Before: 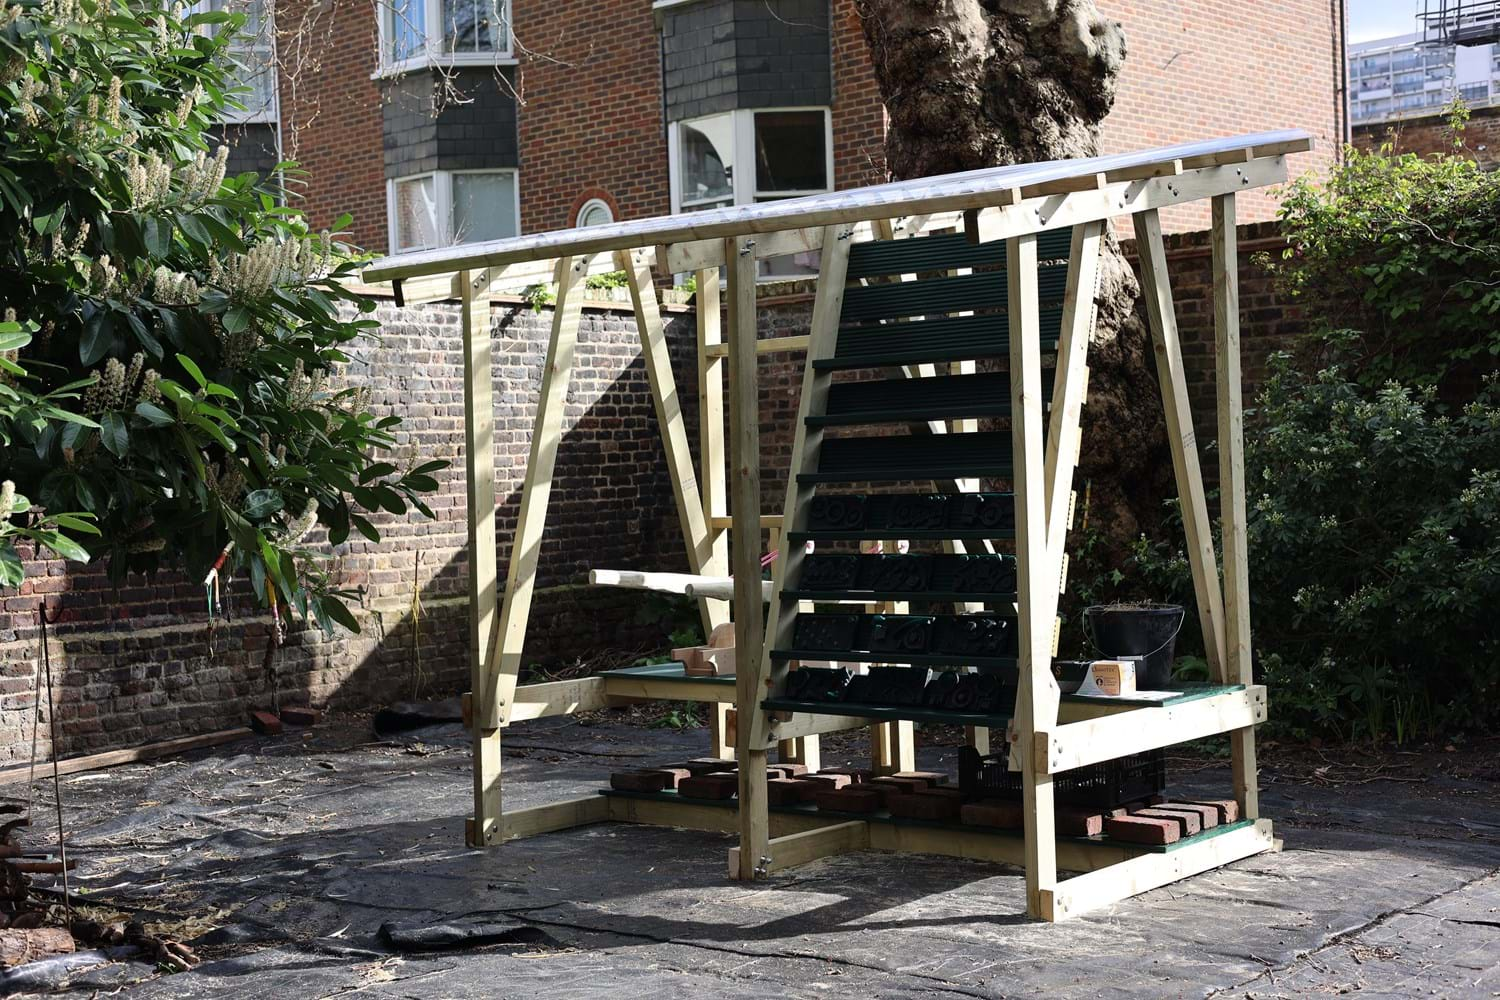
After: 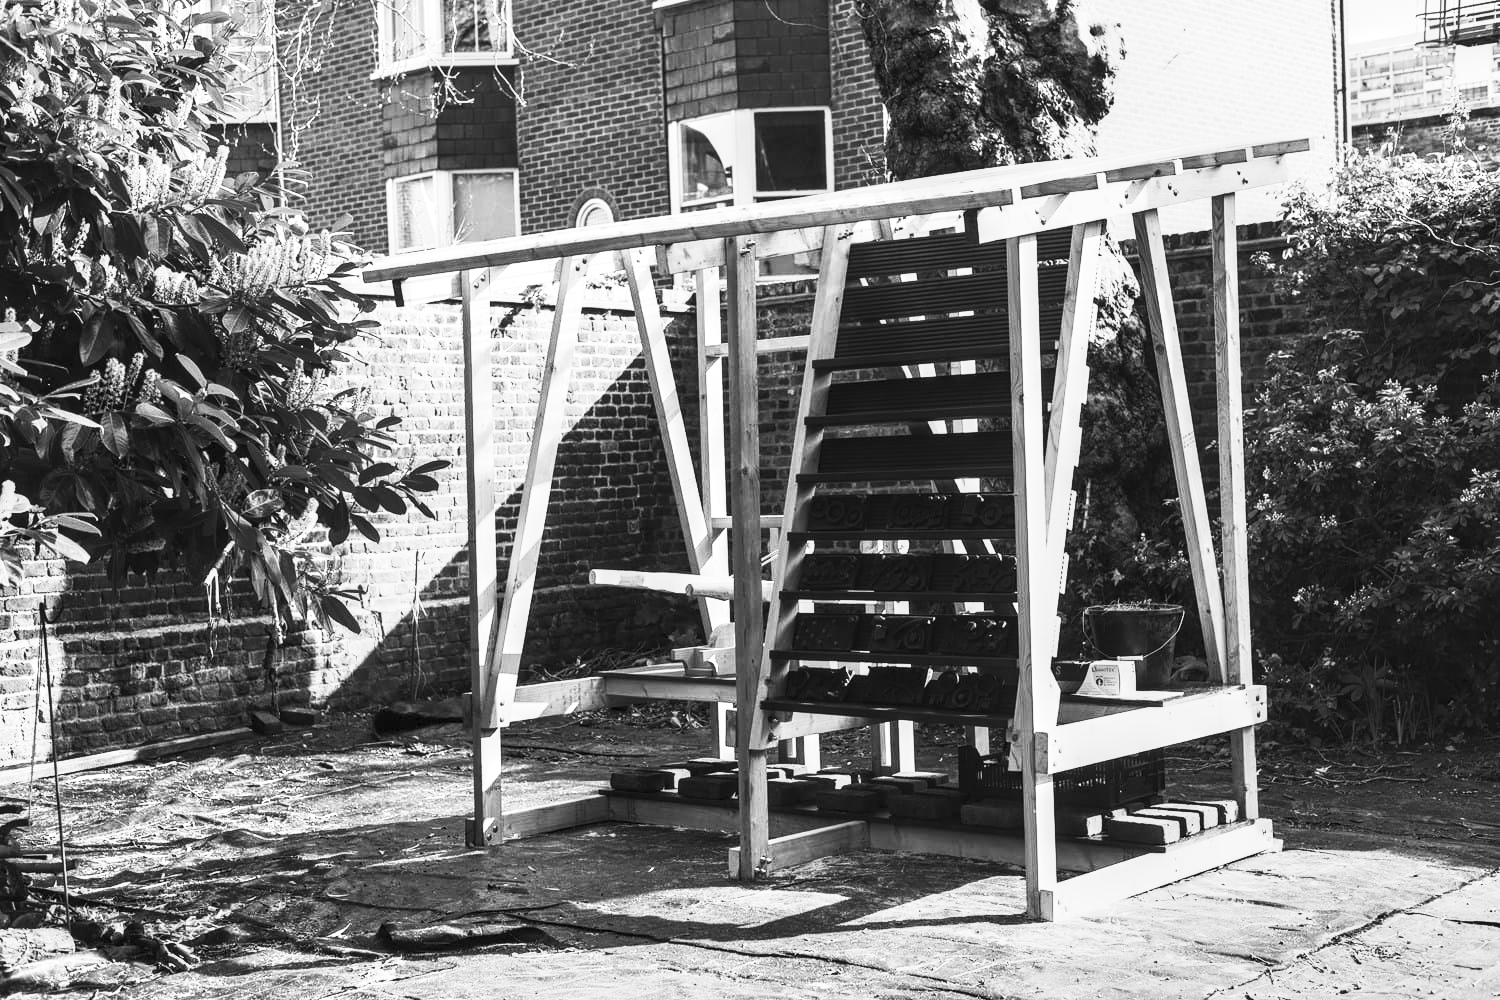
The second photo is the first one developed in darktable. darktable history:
white balance: red 1.467, blue 0.684
local contrast: on, module defaults
contrast brightness saturation: contrast 0.53, brightness 0.47, saturation -1
